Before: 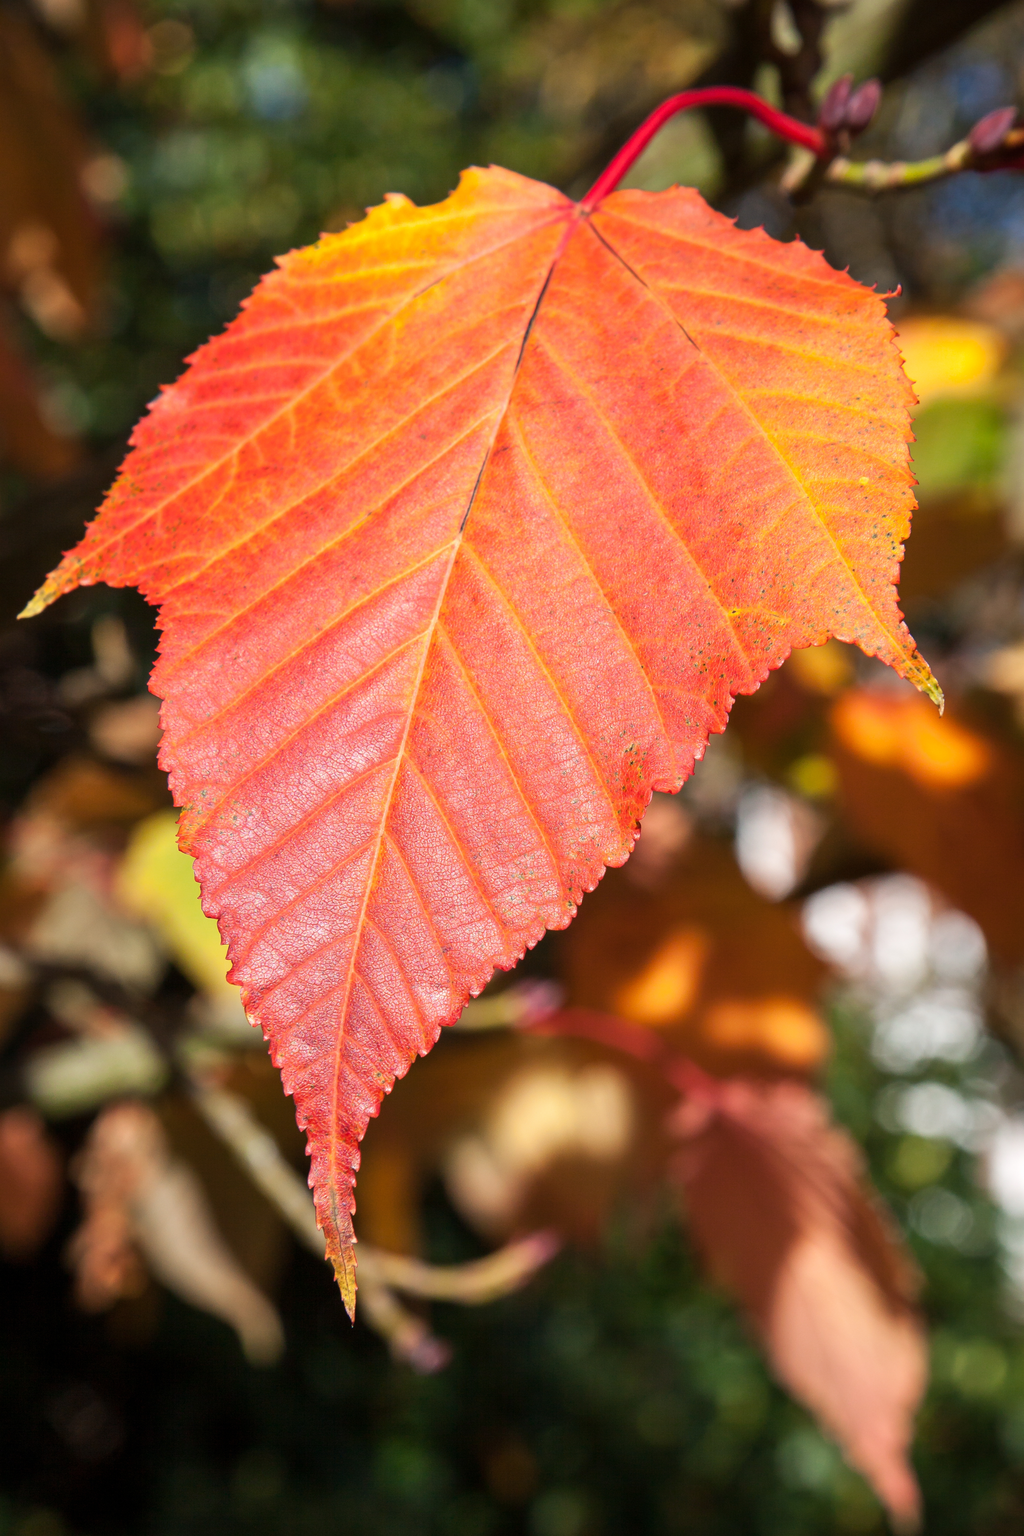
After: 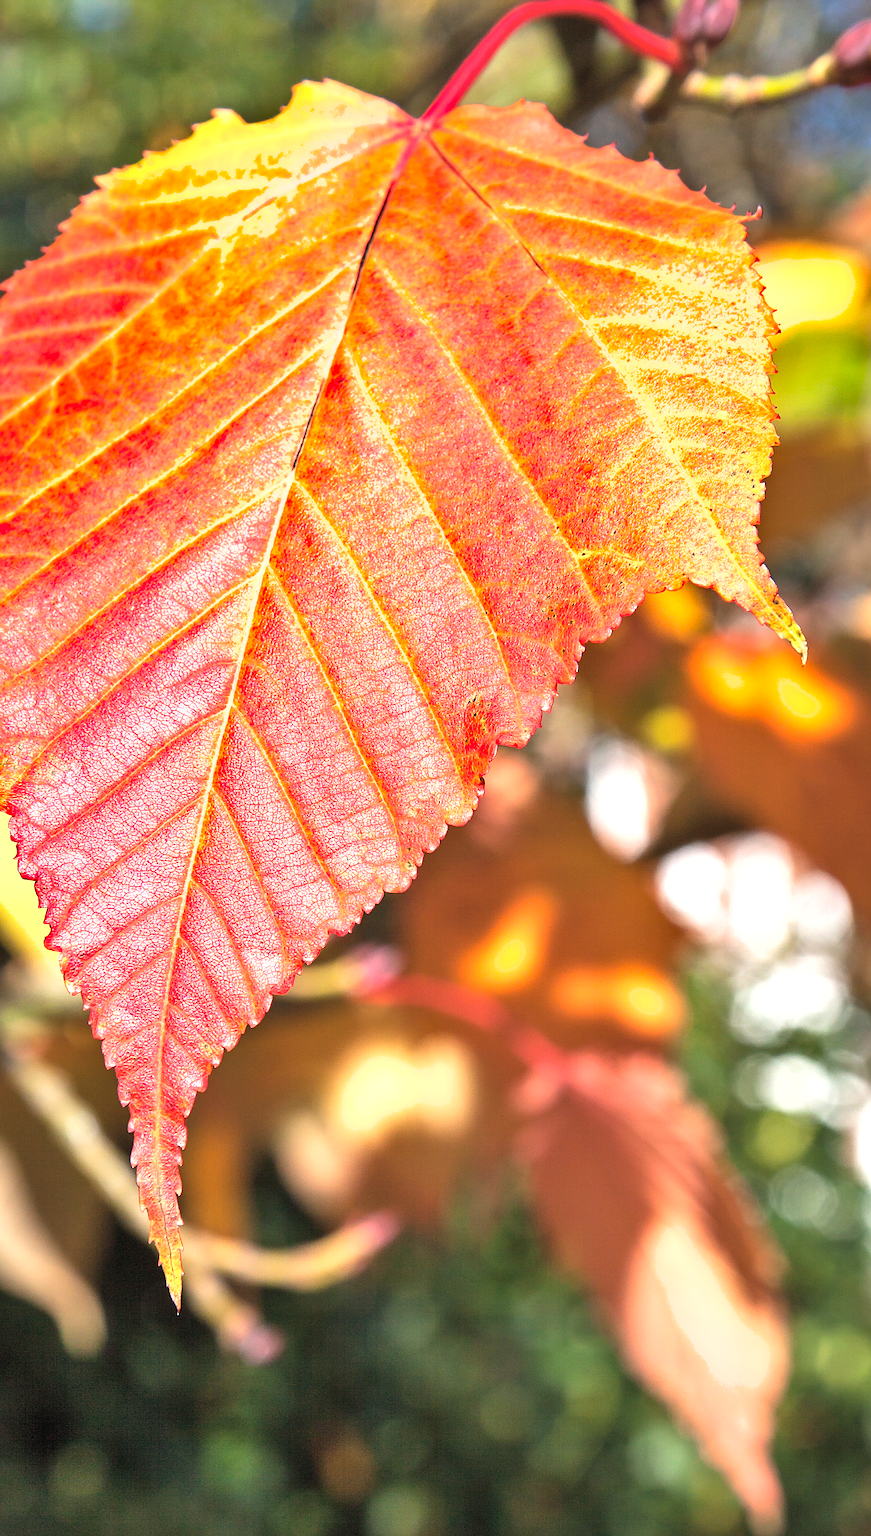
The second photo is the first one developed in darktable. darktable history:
sharpen: radius 2.616, amount 0.687
crop and rotate: left 18.095%, top 5.925%, right 1.841%
contrast brightness saturation: brightness 0.149
exposure: black level correction 0, exposure 1 EV, compensate exposure bias true, compensate highlight preservation false
shadows and highlights: low approximation 0.01, soften with gaussian
